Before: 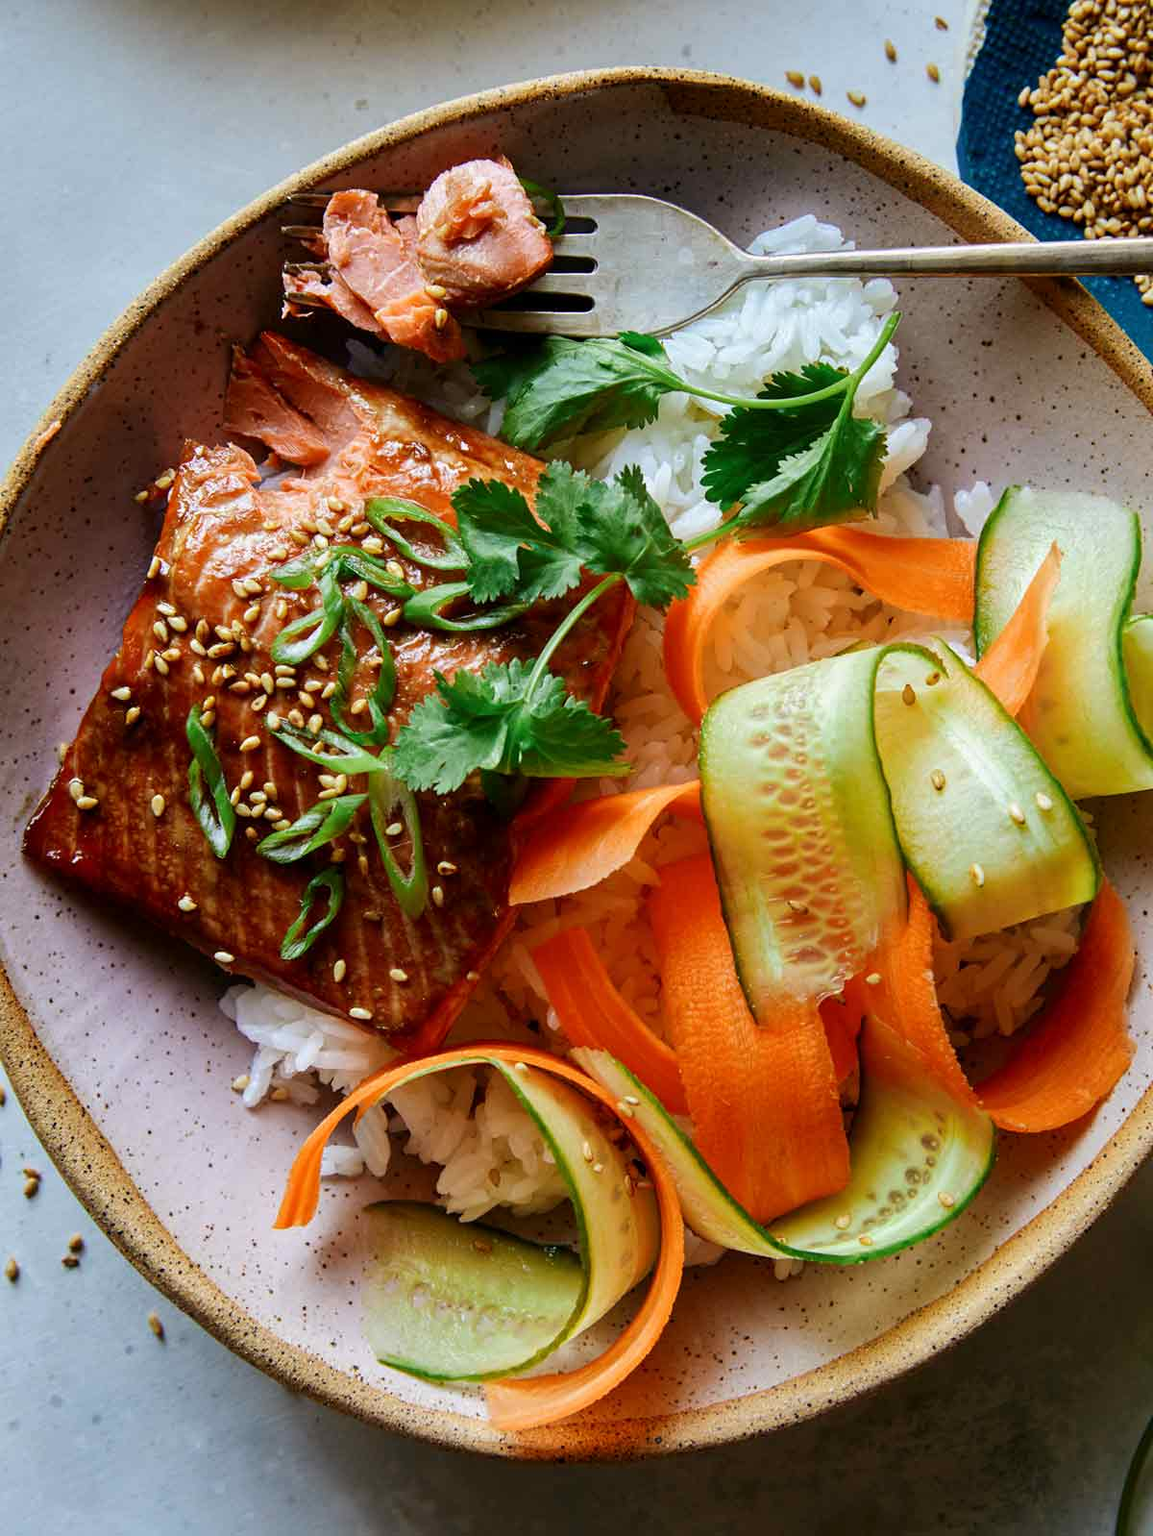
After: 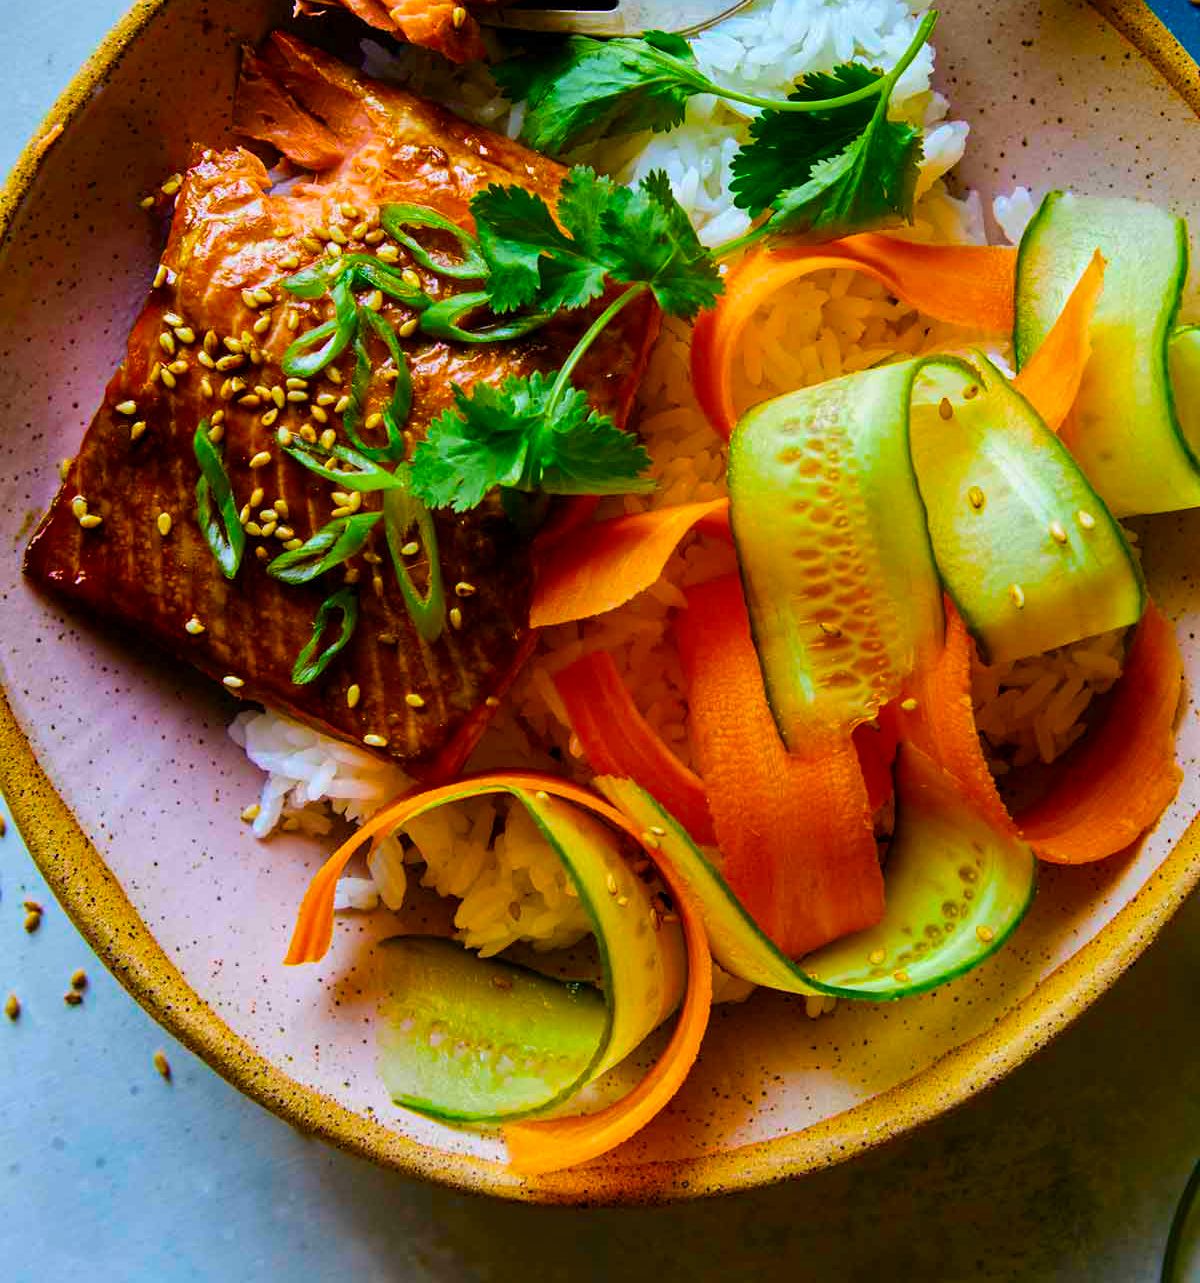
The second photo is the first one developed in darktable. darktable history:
color balance rgb: linear chroma grading › shadows -39.562%, linear chroma grading › highlights 40.567%, linear chroma grading › global chroma 45.022%, linear chroma grading › mid-tones -29.588%, perceptual saturation grading › global saturation 38.727%, perceptual saturation grading › highlights -25.464%, perceptual saturation grading › mid-tones 34.686%, perceptual saturation grading › shadows 34.84%, perceptual brilliance grading › global brilliance 1.441%, perceptual brilliance grading › highlights -3.615%, global vibrance 20%
crop and rotate: top 19.667%
